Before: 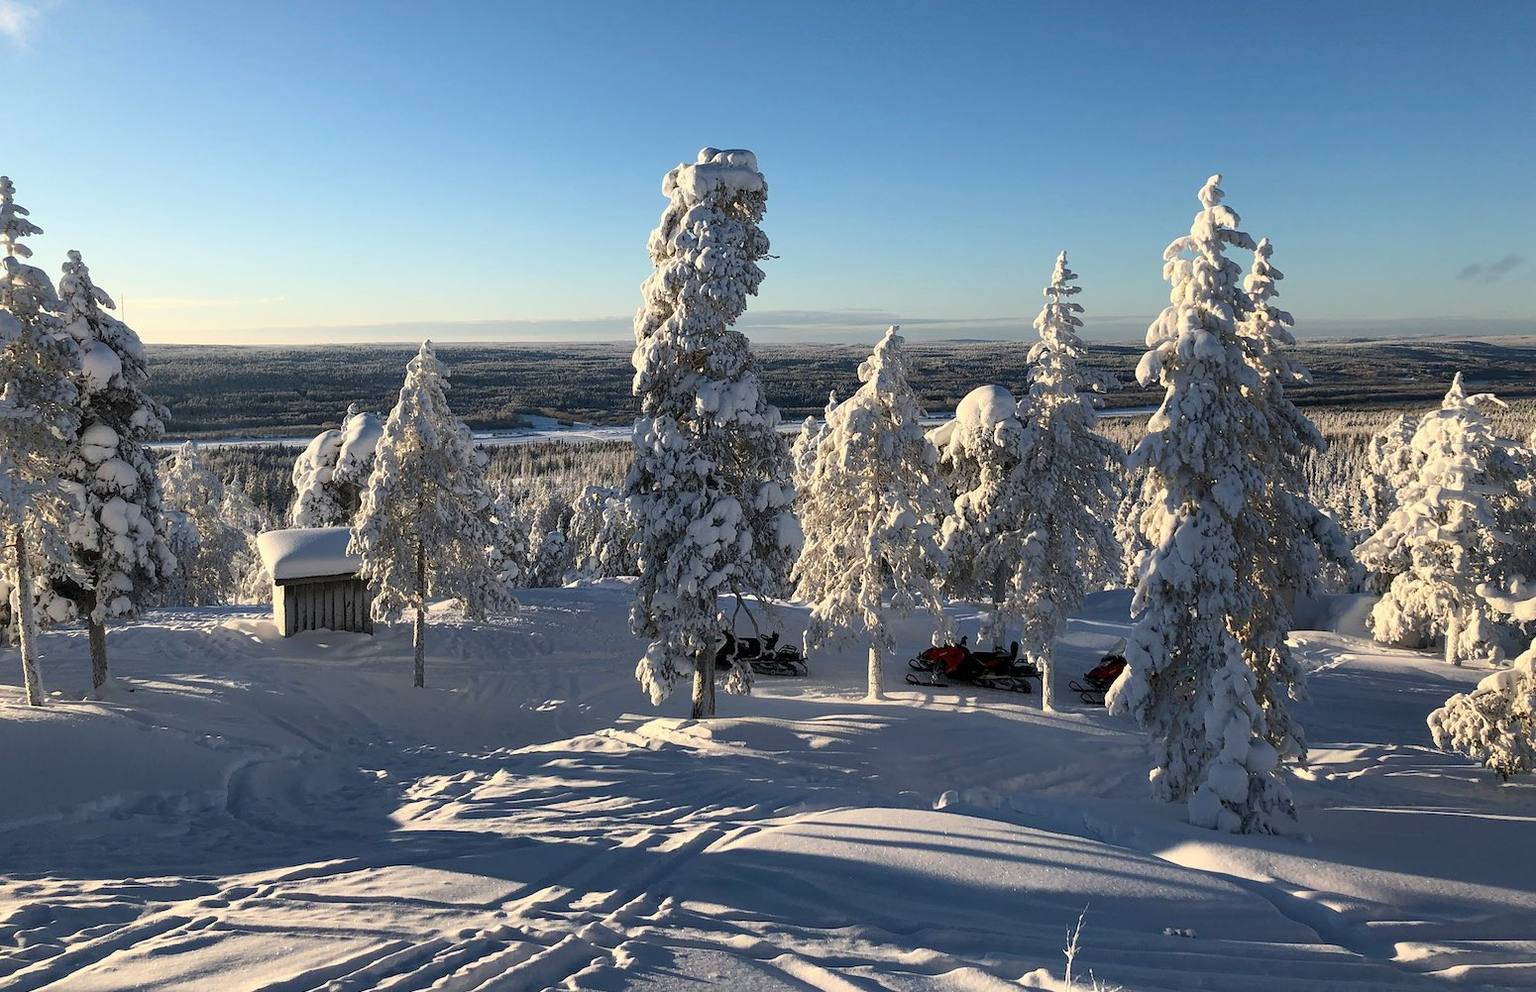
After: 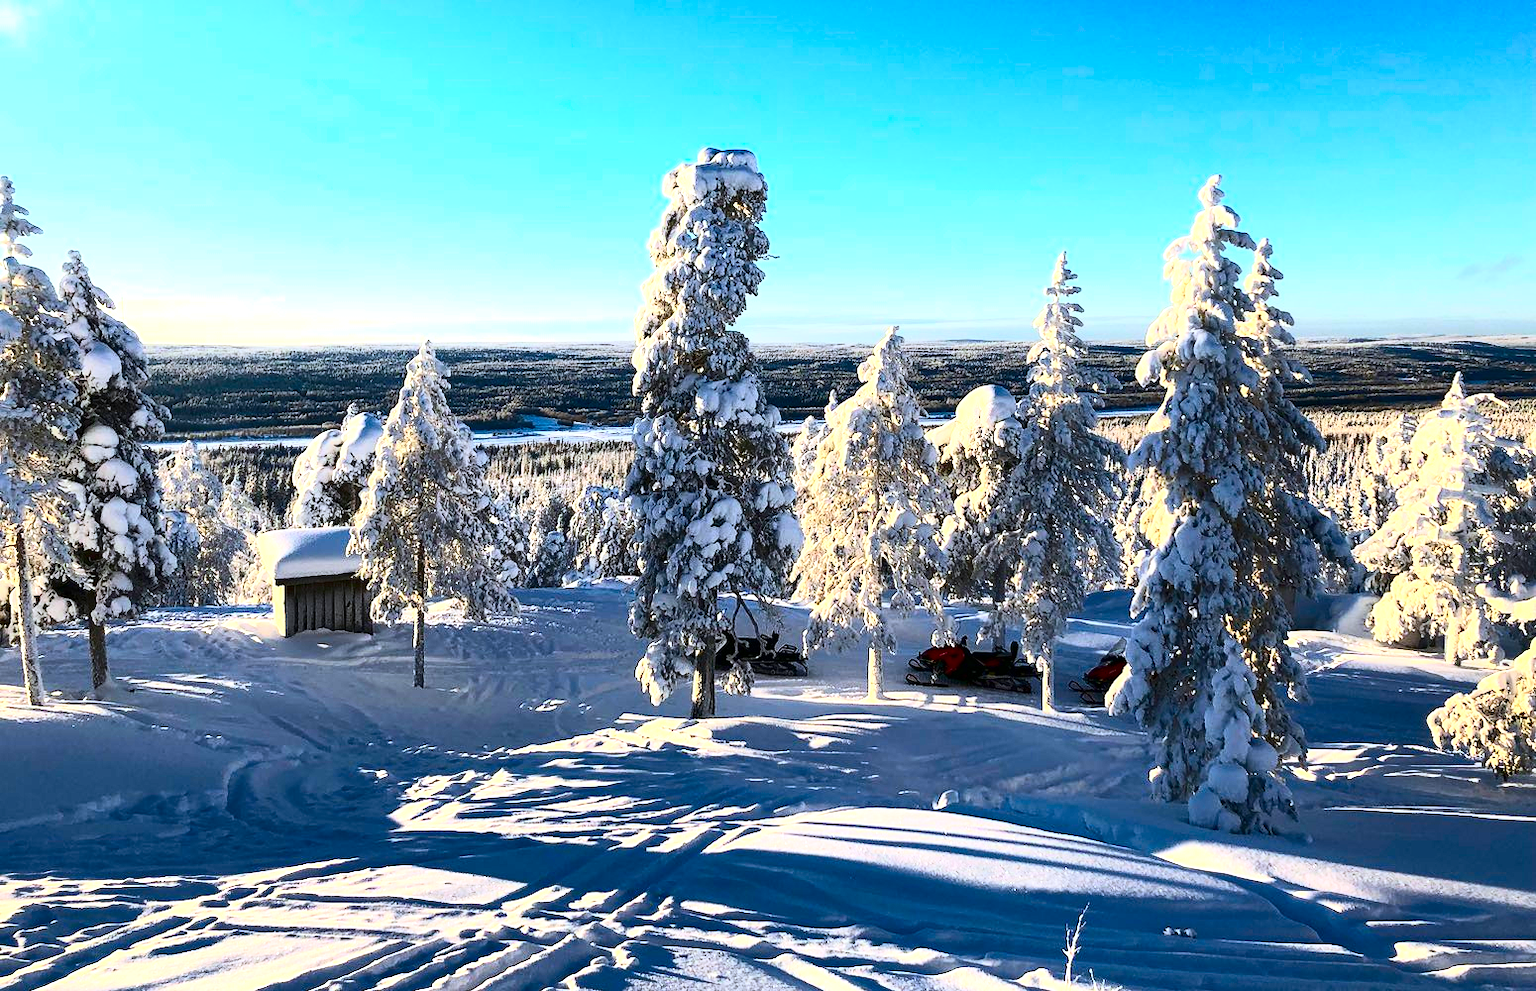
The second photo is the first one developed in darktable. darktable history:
color correction: highlights b* 0.019, saturation 1.32
contrast brightness saturation: contrast 0.404, brightness 0.045, saturation 0.262
color balance rgb: power › hue 61.43°, highlights gain › luminance 17.019%, highlights gain › chroma 2.889%, highlights gain › hue 258.86°, perceptual saturation grading › global saturation 0.681%
exposure: exposure 0.565 EV, compensate highlight preservation false
